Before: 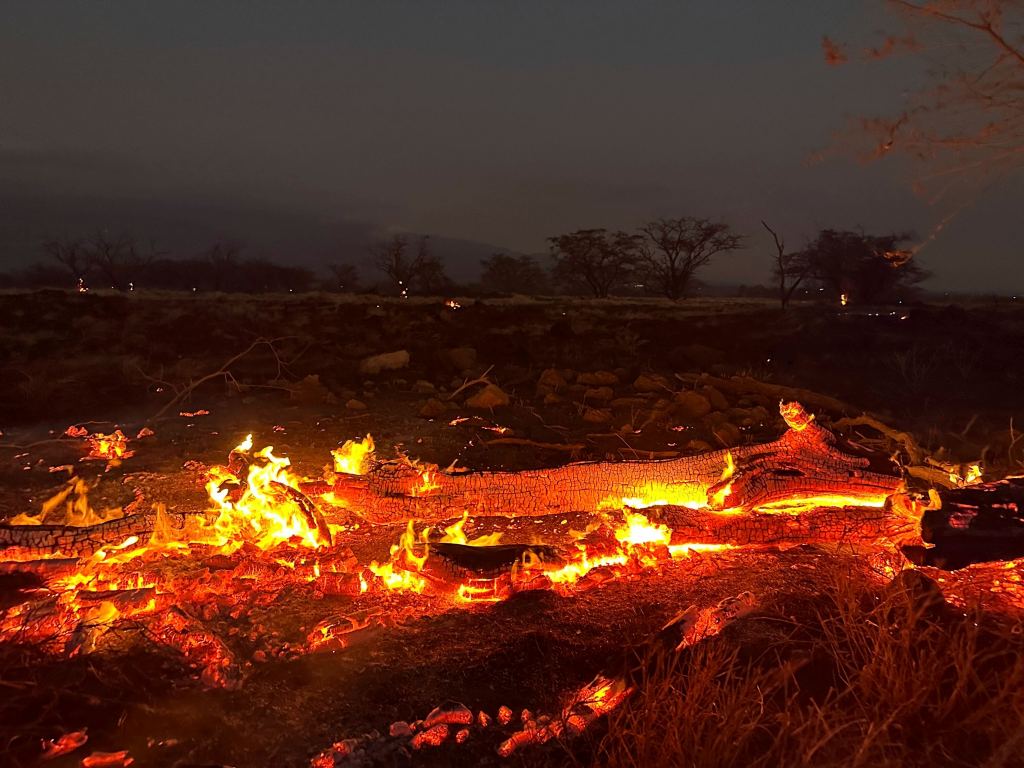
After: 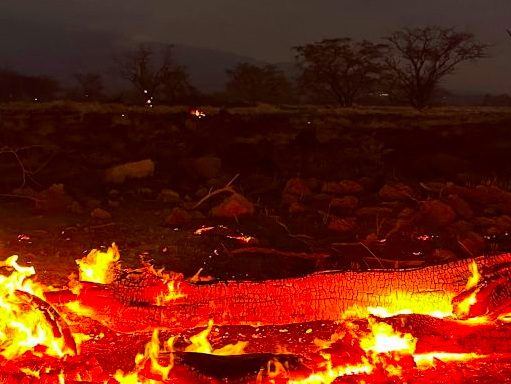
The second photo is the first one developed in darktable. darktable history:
crop: left 25%, top 25%, right 25%, bottom 25%
contrast brightness saturation: brightness -0.02, saturation 0.35
